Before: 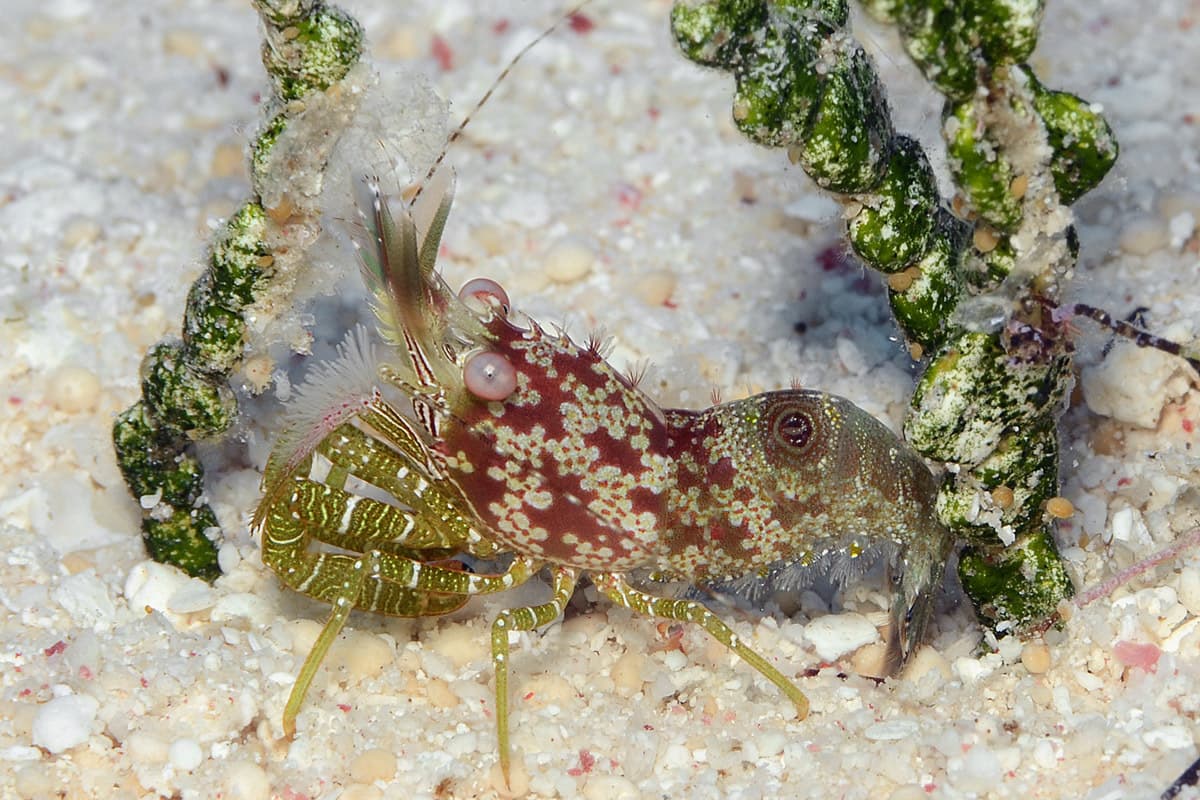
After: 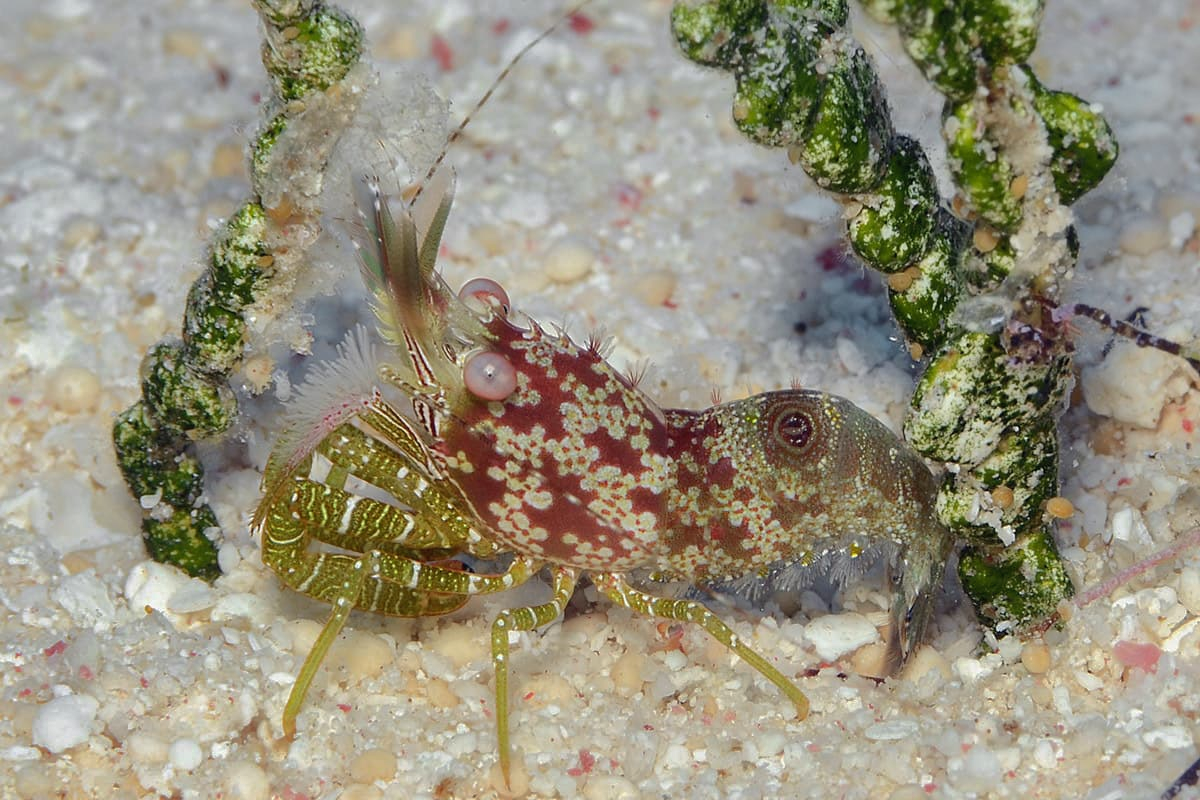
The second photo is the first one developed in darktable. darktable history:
shadows and highlights: shadows 39.23, highlights -59.83
